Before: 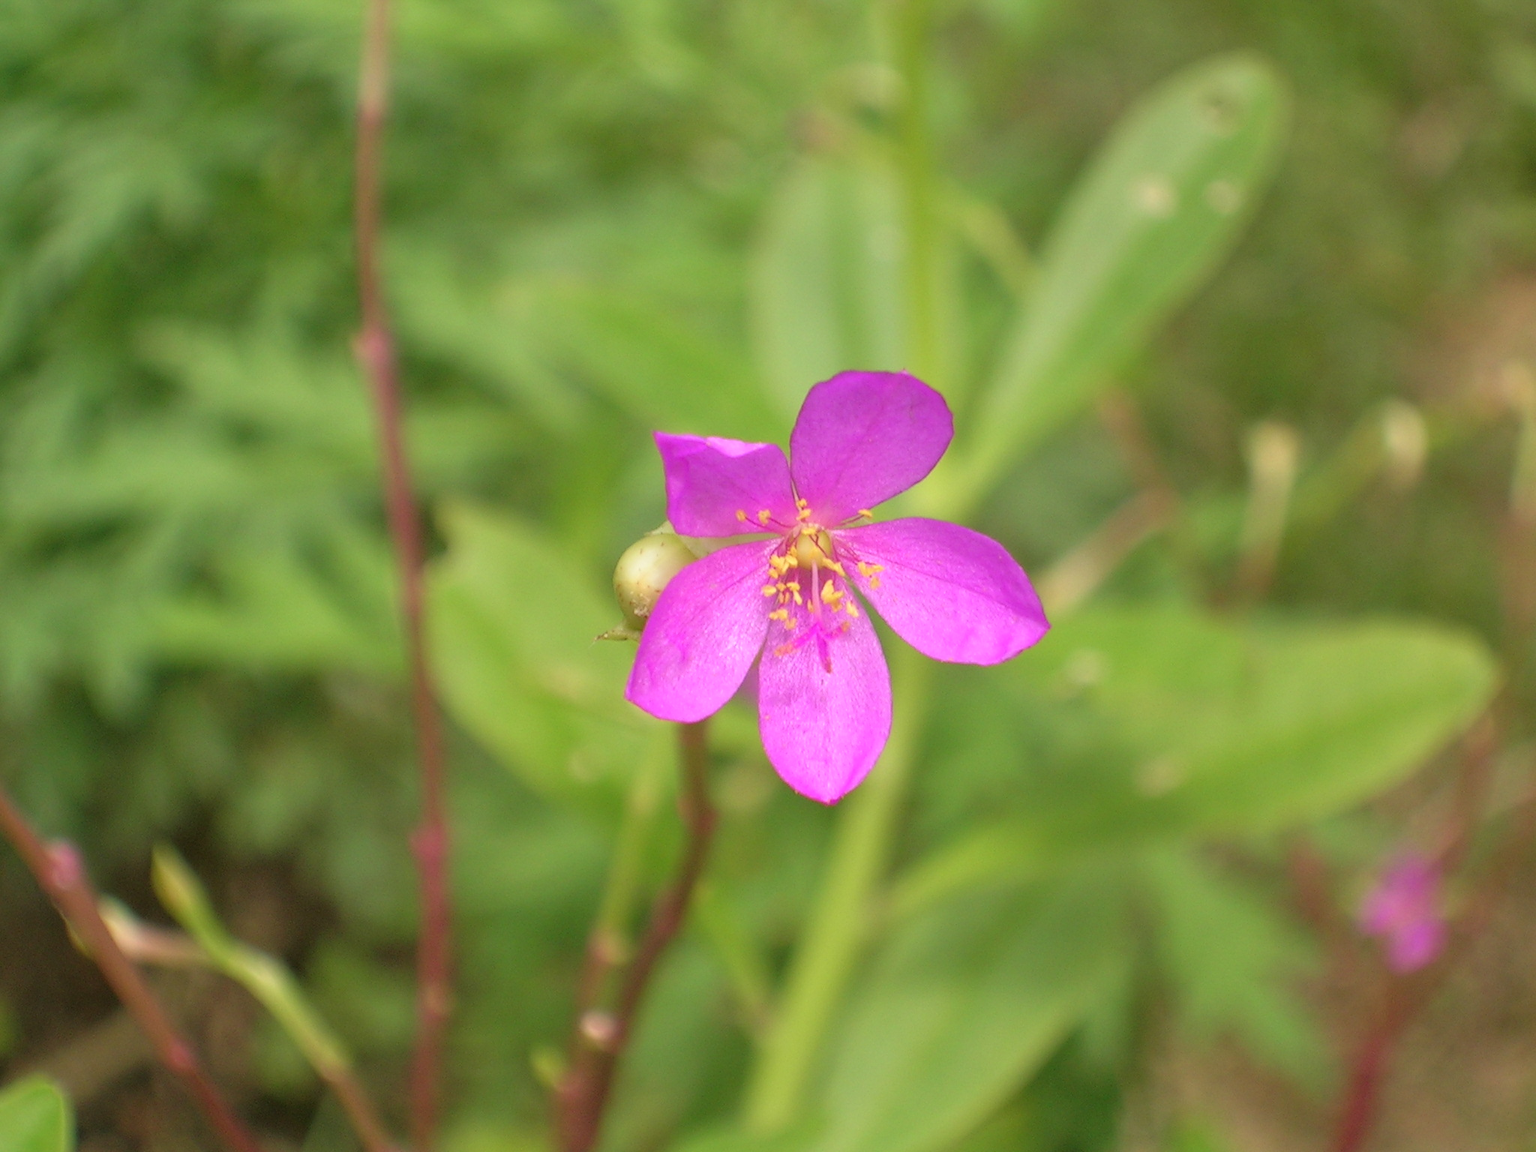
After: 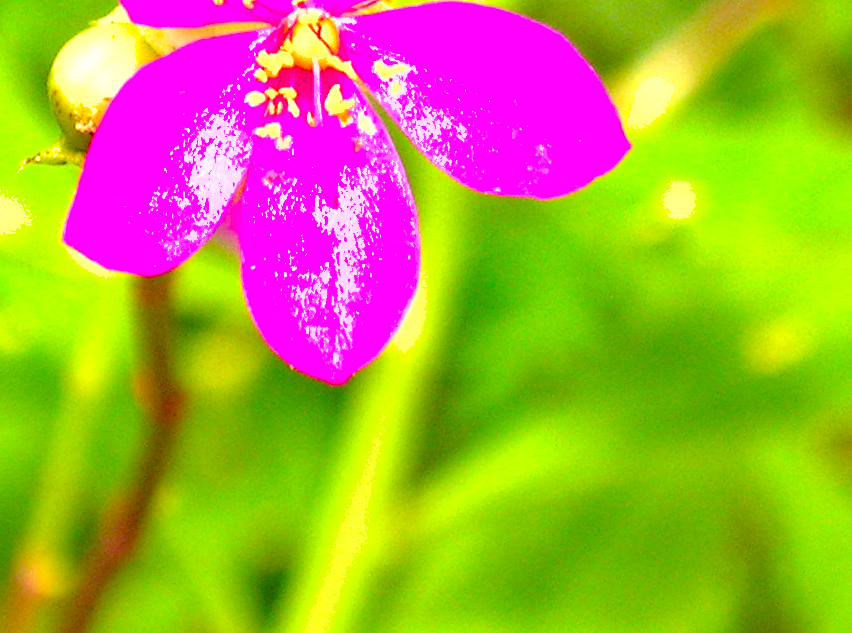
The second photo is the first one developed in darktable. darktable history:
tone equalizer: edges refinement/feathering 500, mask exposure compensation -1.57 EV, preserve details no
exposure: black level correction 0, exposure 1.2 EV, compensate exposure bias true, compensate highlight preservation false
shadows and highlights: shadows 43.88, white point adjustment -1.51, soften with gaussian
color balance rgb: global offset › luminance -0.263%, perceptual saturation grading › global saturation 30.767%, global vibrance 0.647%
contrast brightness saturation: contrast -0.097, brightness 0.046, saturation 0.08
local contrast: on, module defaults
crop: left 37.632%, top 44.891%, right 20.721%, bottom 13.859%
